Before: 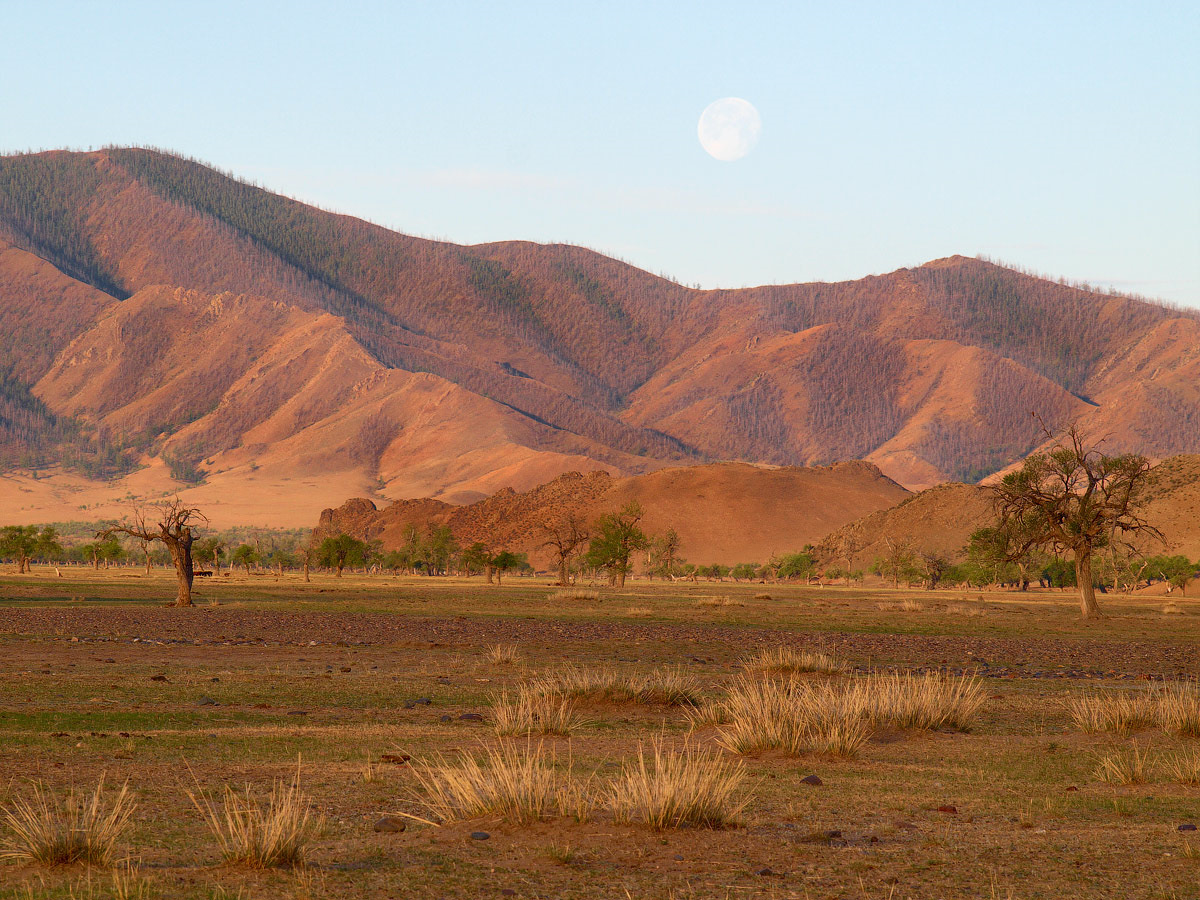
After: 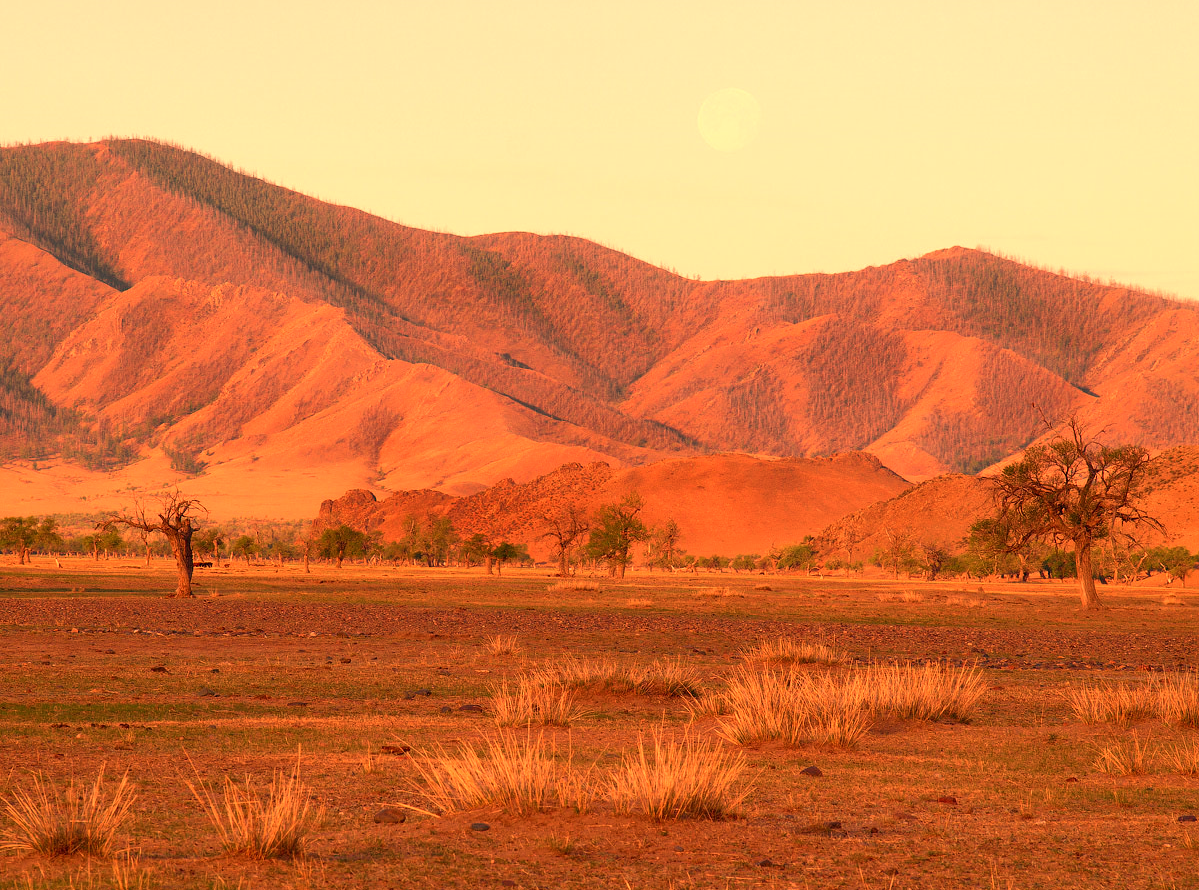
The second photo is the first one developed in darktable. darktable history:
crop: top 1.049%, right 0.001%
white balance: red 1.467, blue 0.684
